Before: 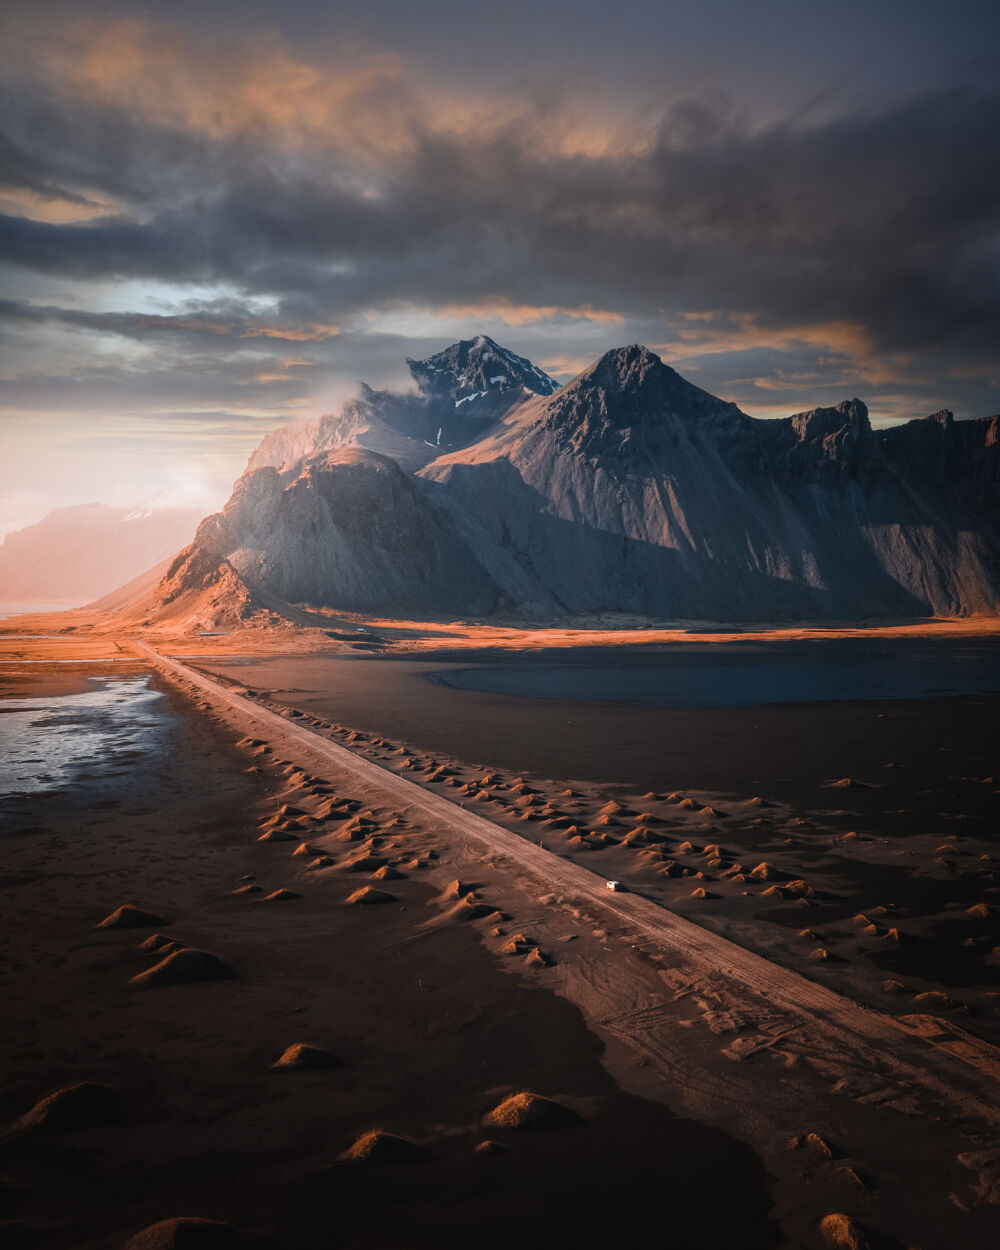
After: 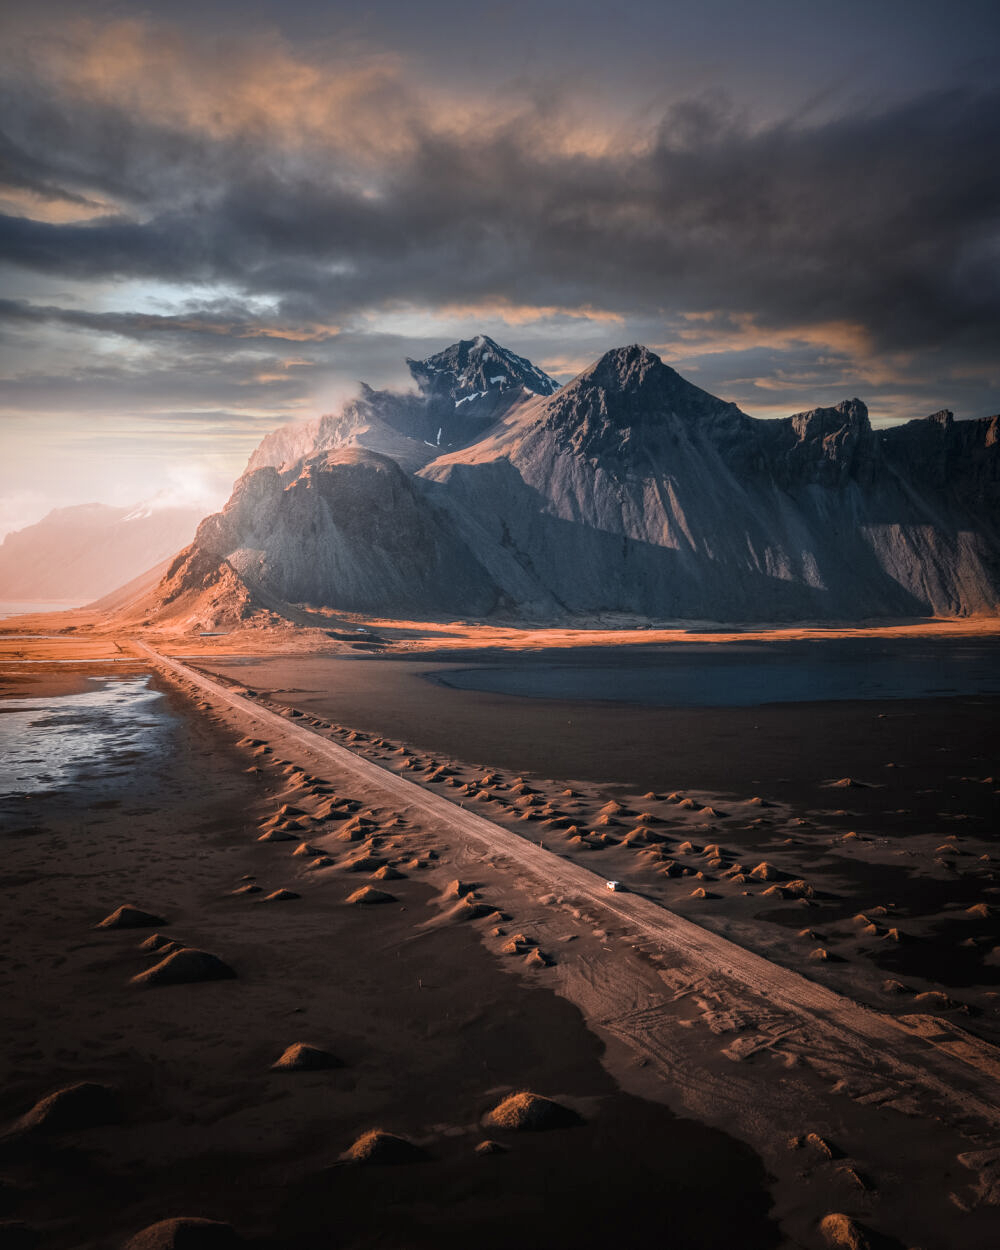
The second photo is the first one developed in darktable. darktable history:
local contrast: on, module defaults
shadows and highlights: shadows 25, highlights -25
contrast brightness saturation: saturation -0.05
